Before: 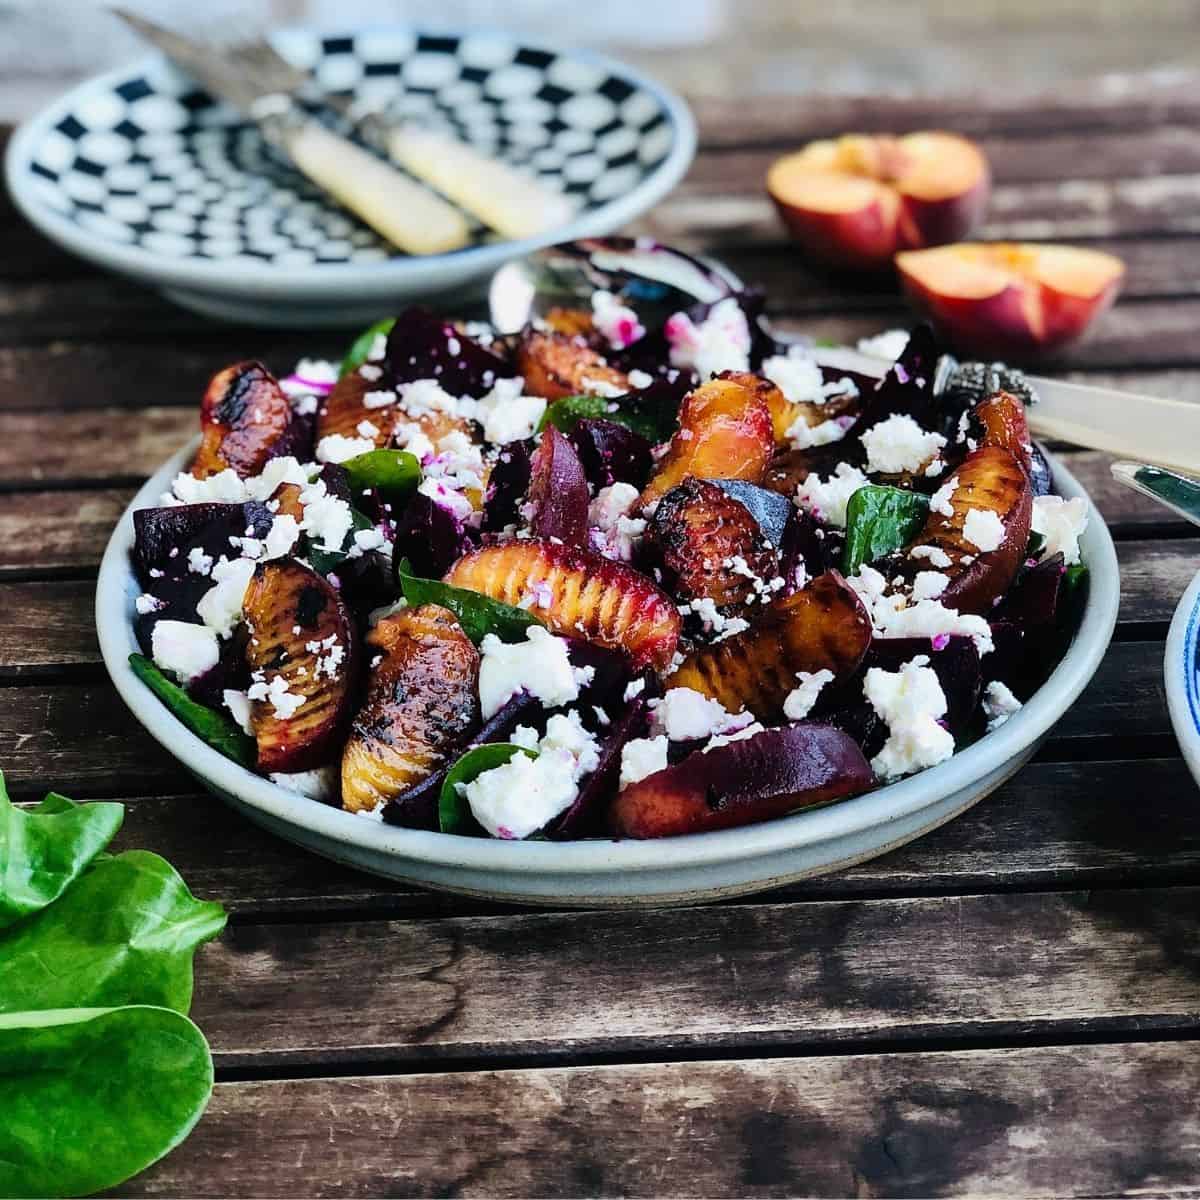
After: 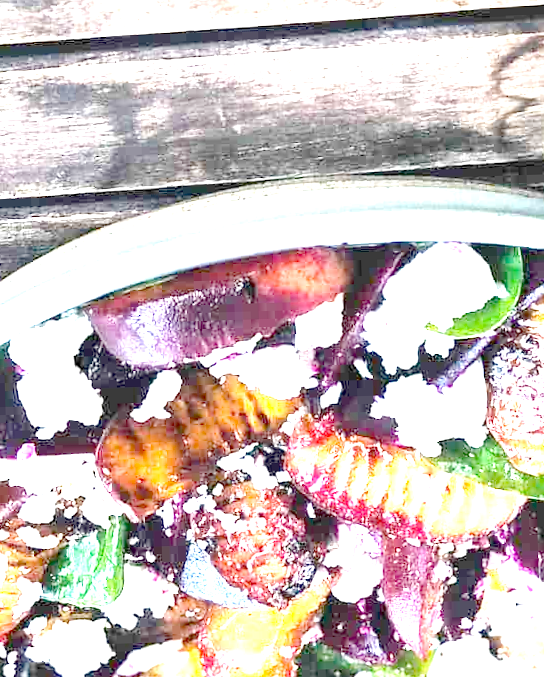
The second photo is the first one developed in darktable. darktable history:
orientation "rotate by 180 degrees": orientation rotate 180°
rotate and perspective: rotation -1.75°, automatic cropping off
exposure: exposure 1.061 EV
tone equalizer "contrast tone curve: soft": -8 EV -0.417 EV, -7 EV -0.389 EV, -6 EV -0.333 EV, -5 EV -0.222 EV, -3 EV 0.222 EV, -2 EV 0.333 EV, -1 EV 0.389 EV, +0 EV 0.417 EV, edges refinement/feathering 500, mask exposure compensation -1.57 EV, preserve details no
crop: left 20.248%, top 10.86%, right 35.675%, bottom 34.321%
